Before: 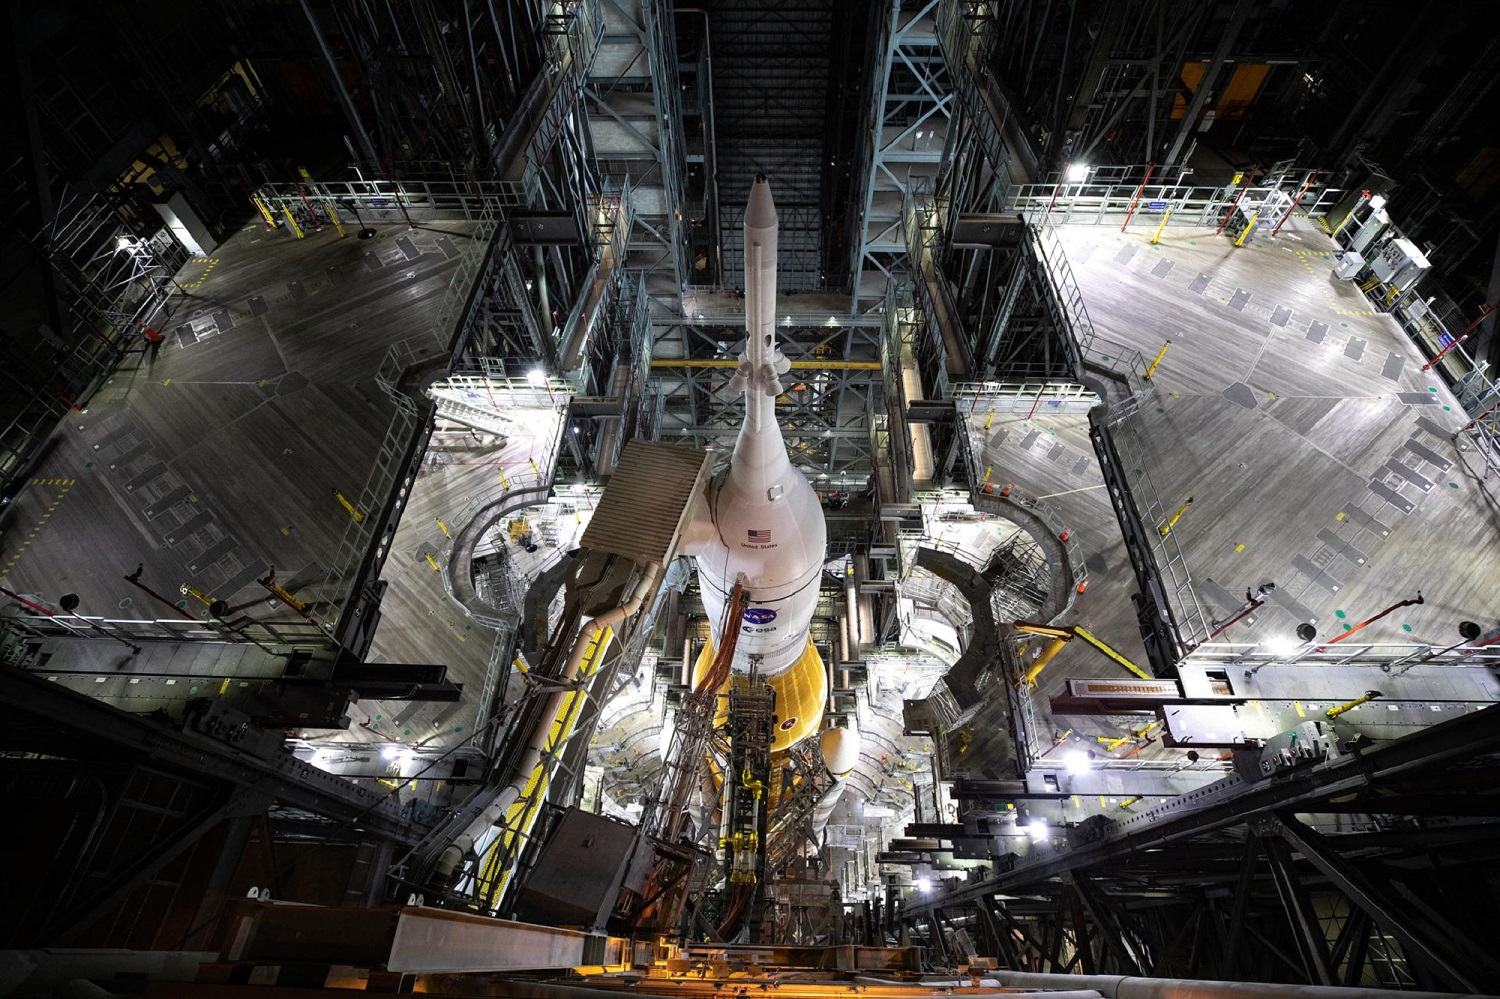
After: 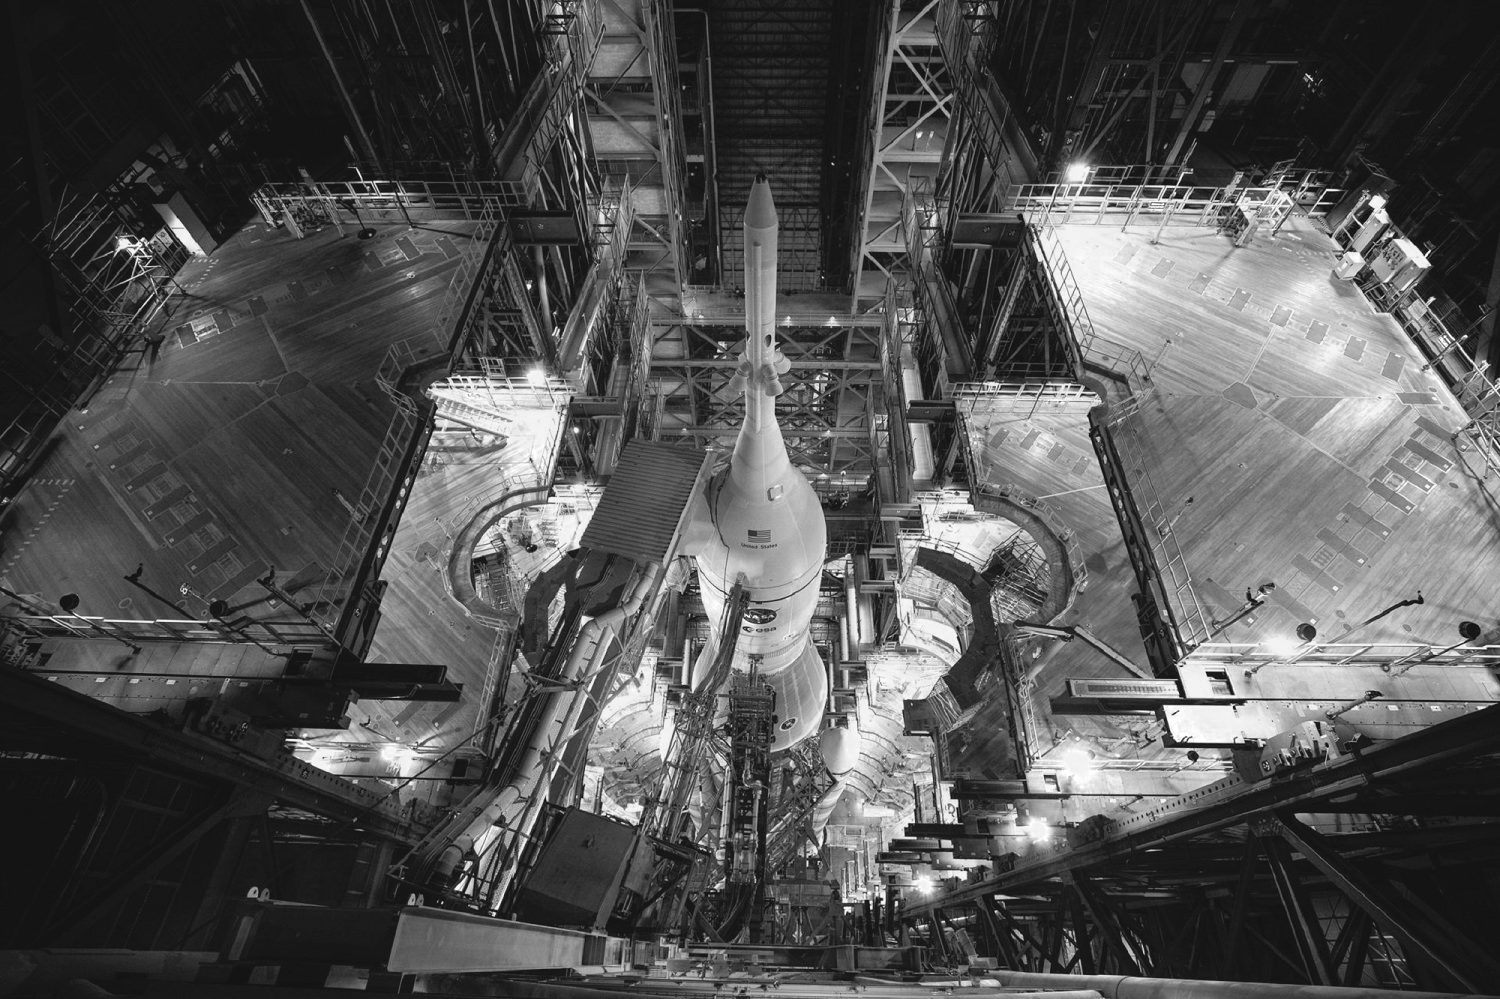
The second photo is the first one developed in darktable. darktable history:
color zones: curves: ch0 [(0, 0.613) (0.01, 0.613) (0.245, 0.448) (0.498, 0.529) (0.642, 0.665) (0.879, 0.777) (0.99, 0.613)]; ch1 [(0, 0) (0.143, 0) (0.286, 0) (0.429, 0) (0.571, 0) (0.714, 0) (0.857, 0)]
contrast brightness saturation: contrast -0.093, brightness 0.043, saturation 0.082
